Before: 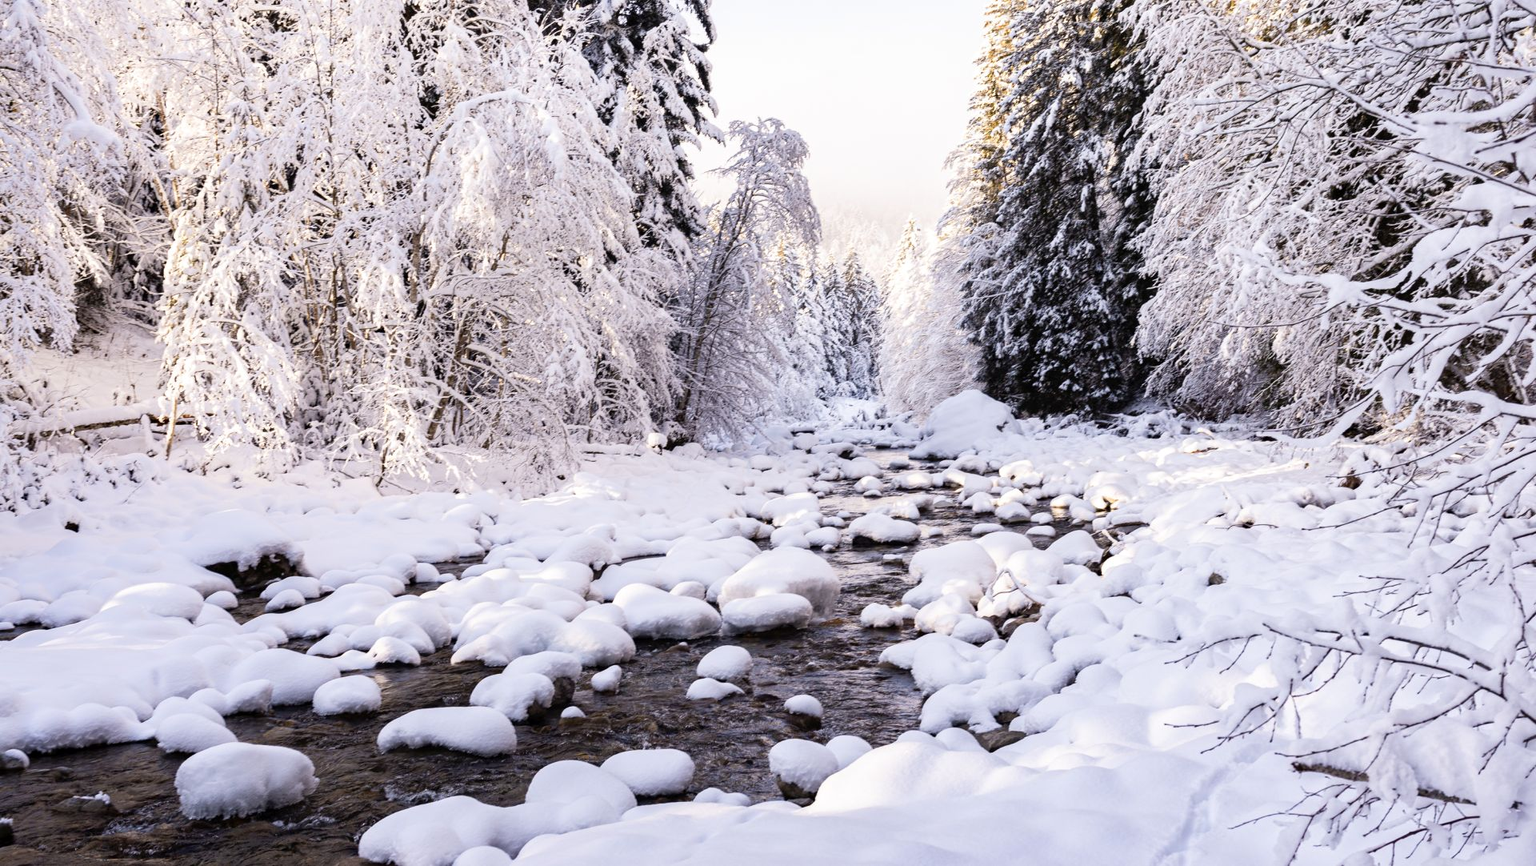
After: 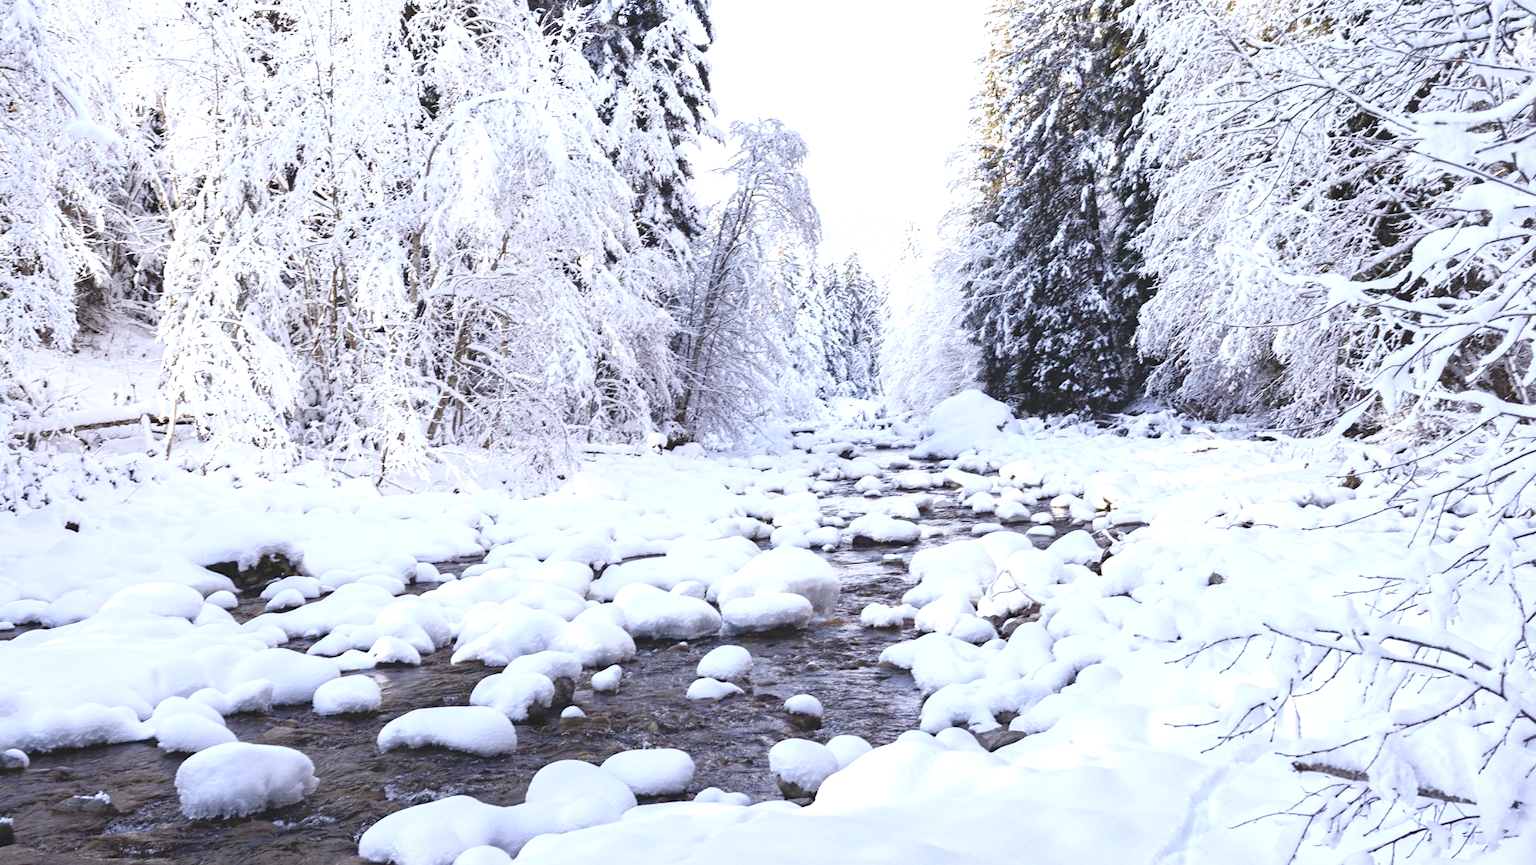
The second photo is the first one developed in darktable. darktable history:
color calibration: x 0.38, y 0.39, temperature 4083.84 K
color balance rgb: perceptual saturation grading › global saturation 20%, perceptual saturation grading › highlights -25.257%, perceptual saturation grading › shadows 49.937%
contrast brightness saturation: contrast -0.251, saturation -0.423
exposure: black level correction 0, exposure 1 EV, compensate highlight preservation false
